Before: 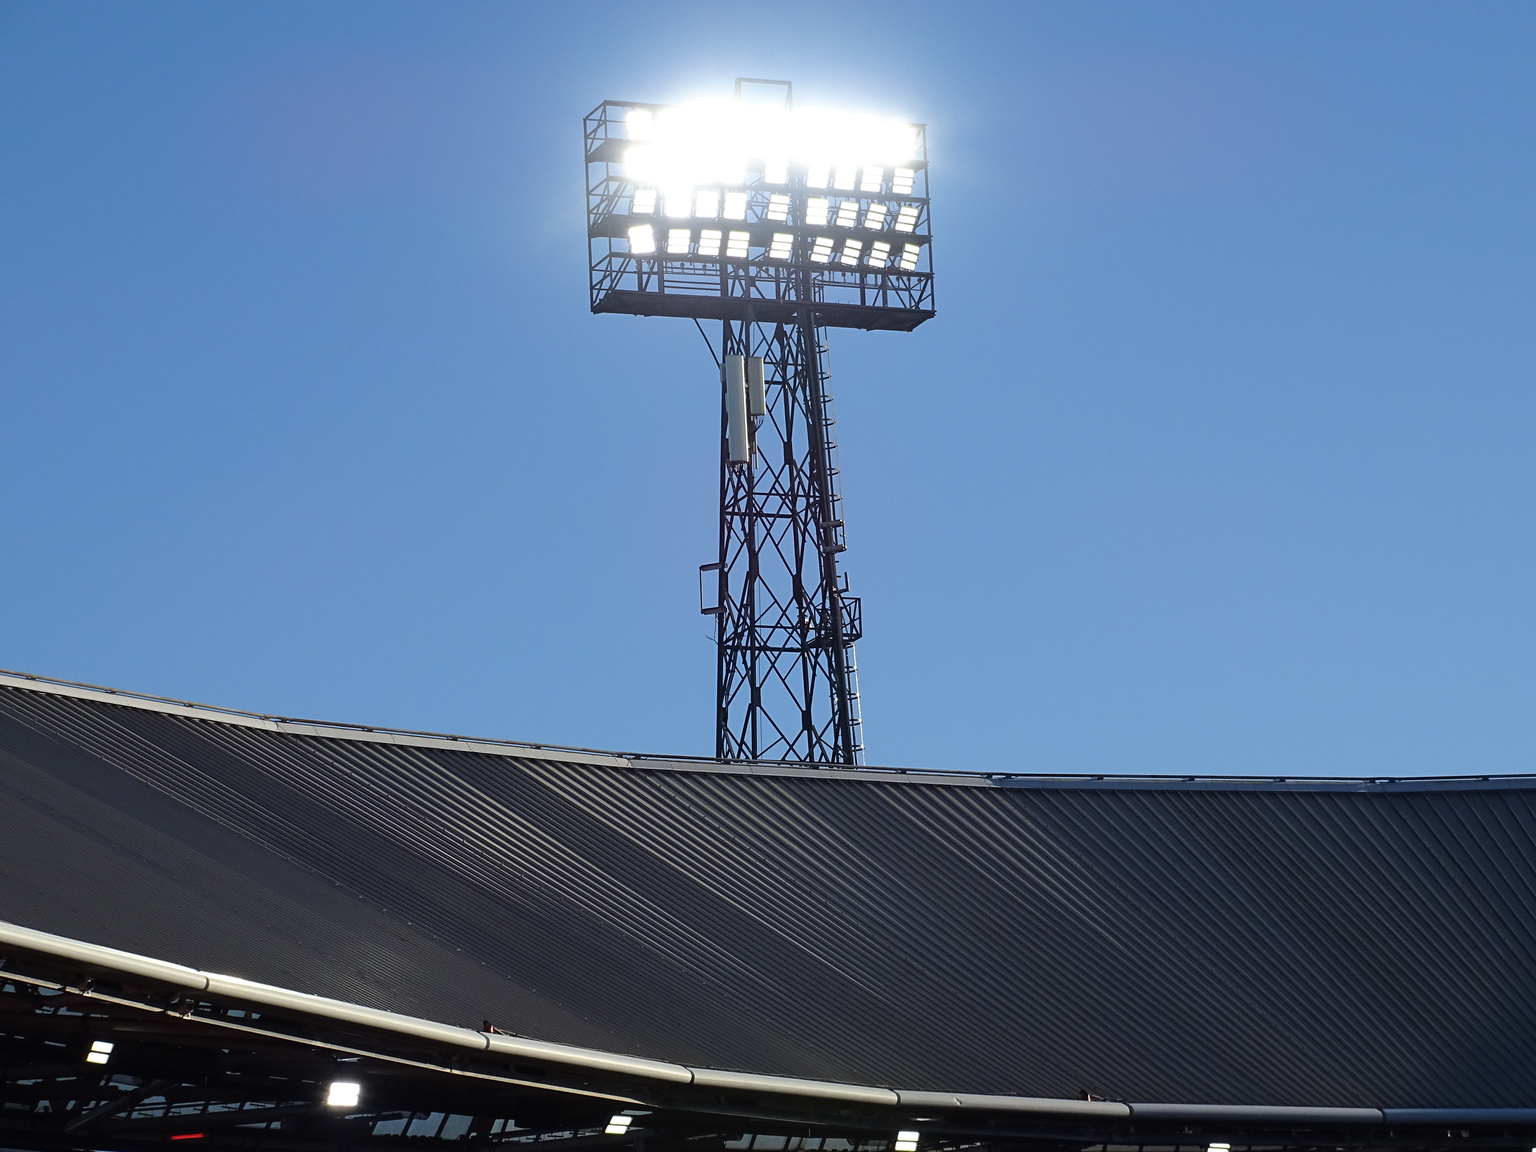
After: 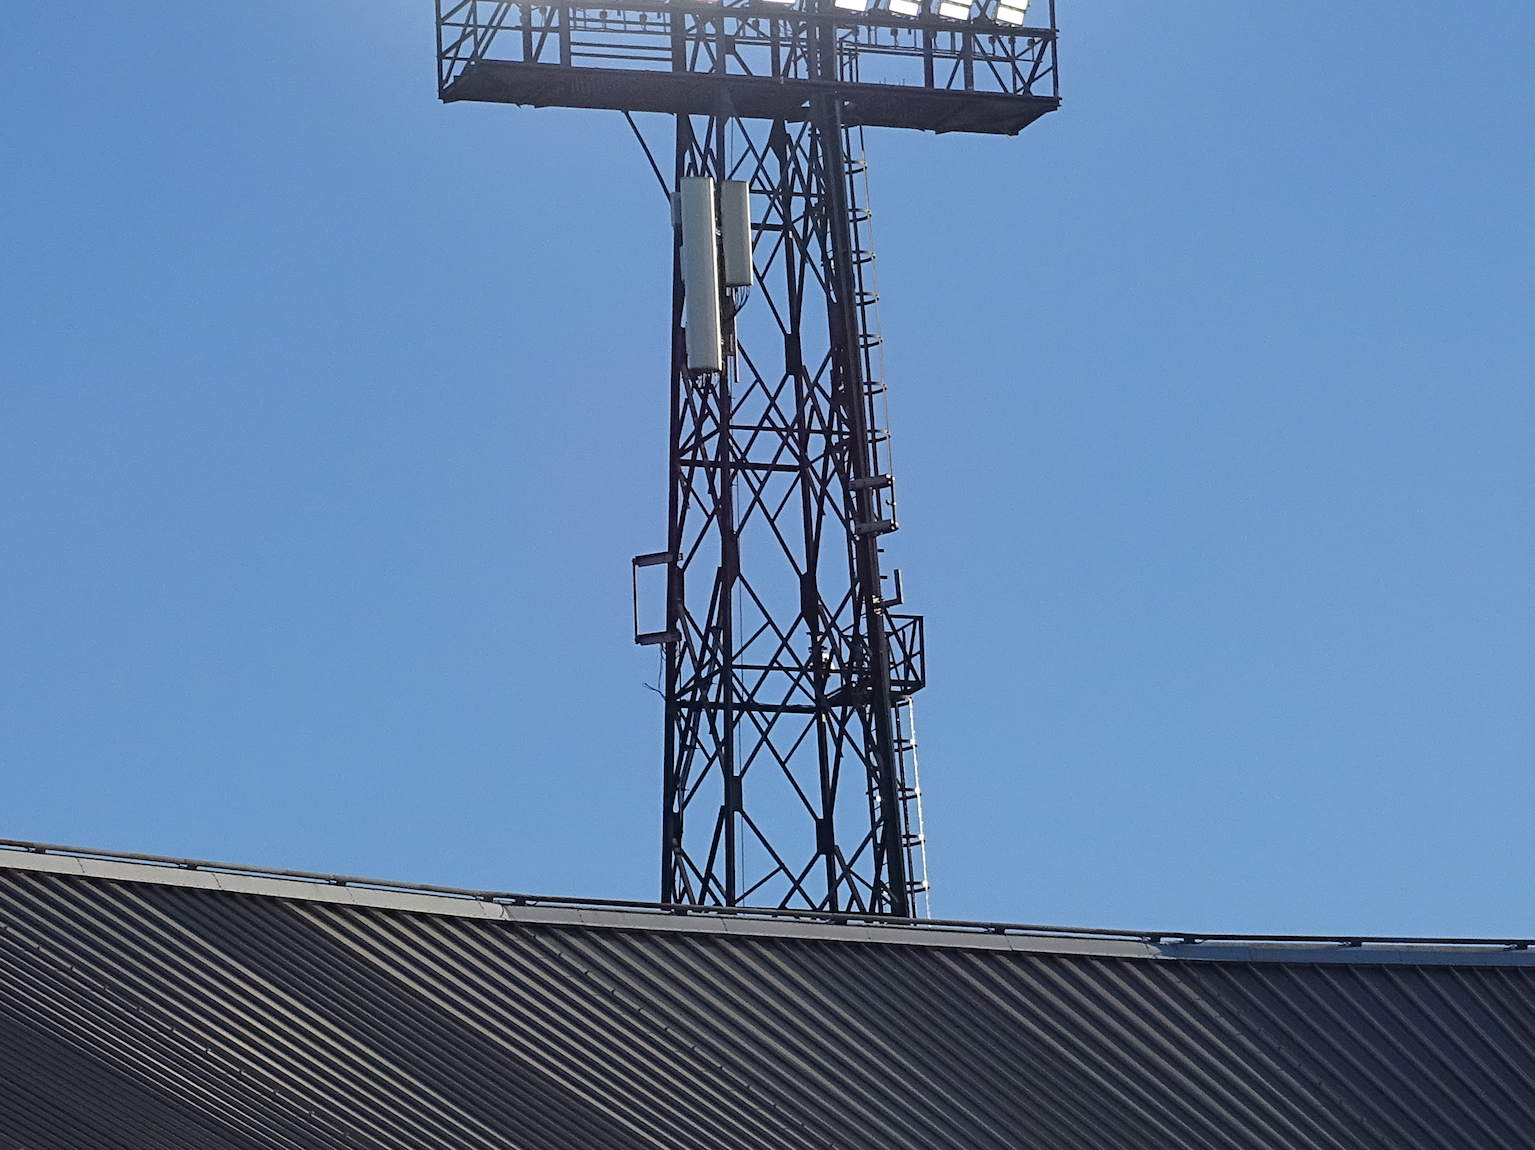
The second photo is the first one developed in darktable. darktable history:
crop and rotate: left 22.13%, top 22.054%, right 22.026%, bottom 22.102%
rotate and perspective: rotation 0.192°, lens shift (horizontal) -0.015, crop left 0.005, crop right 0.996, crop top 0.006, crop bottom 0.99
